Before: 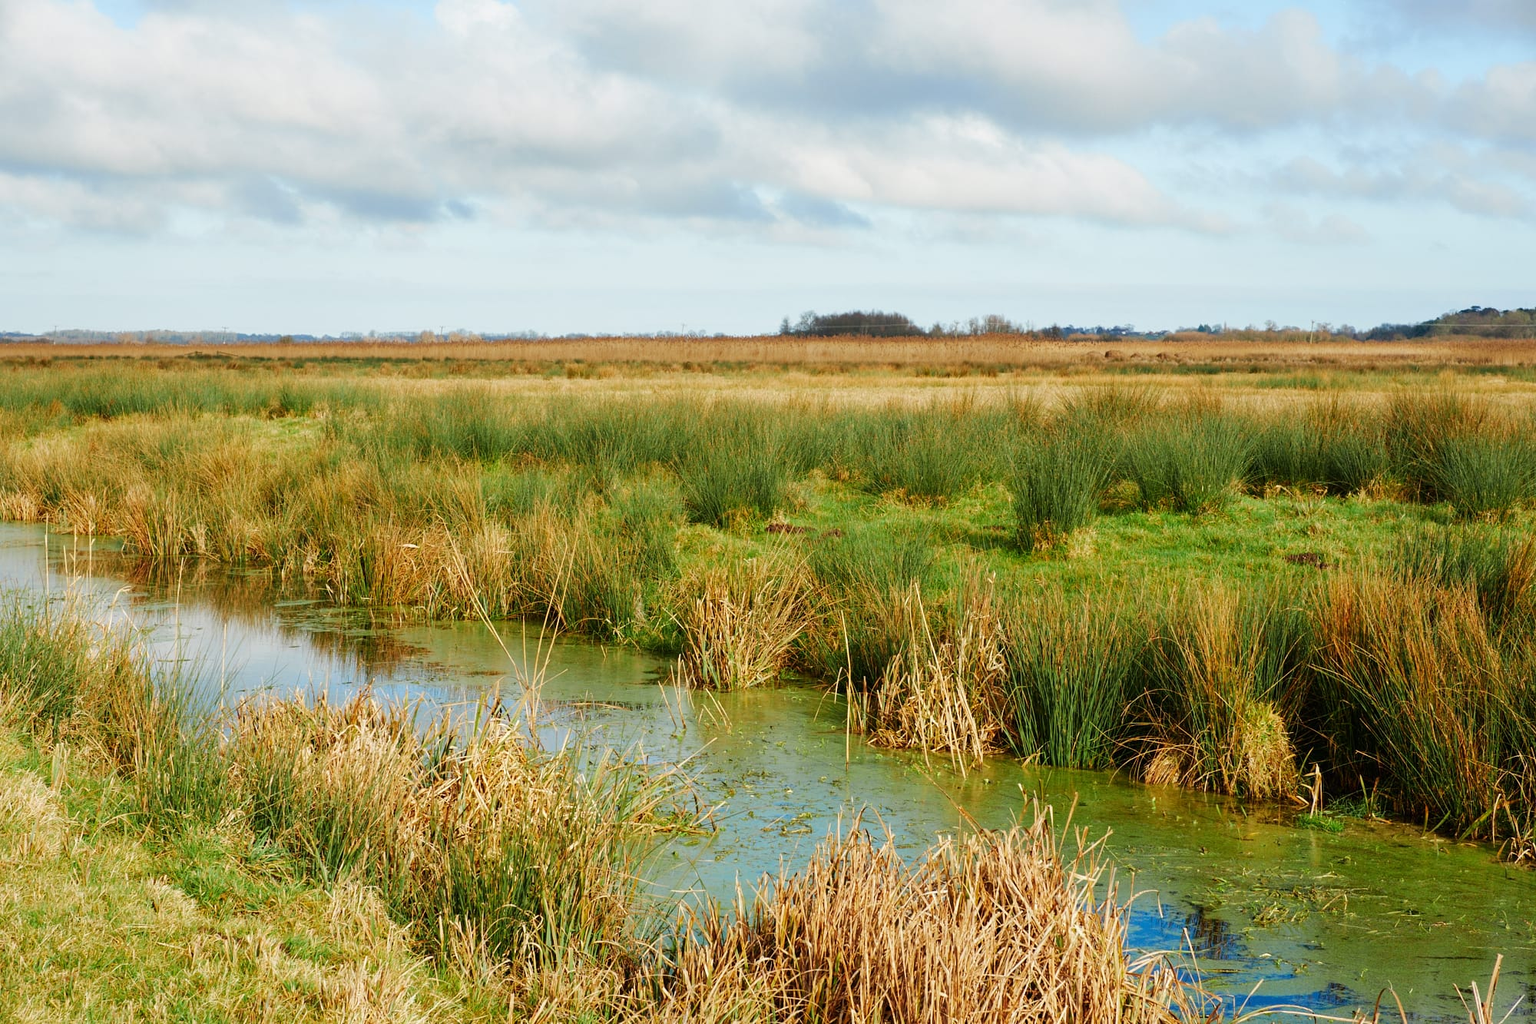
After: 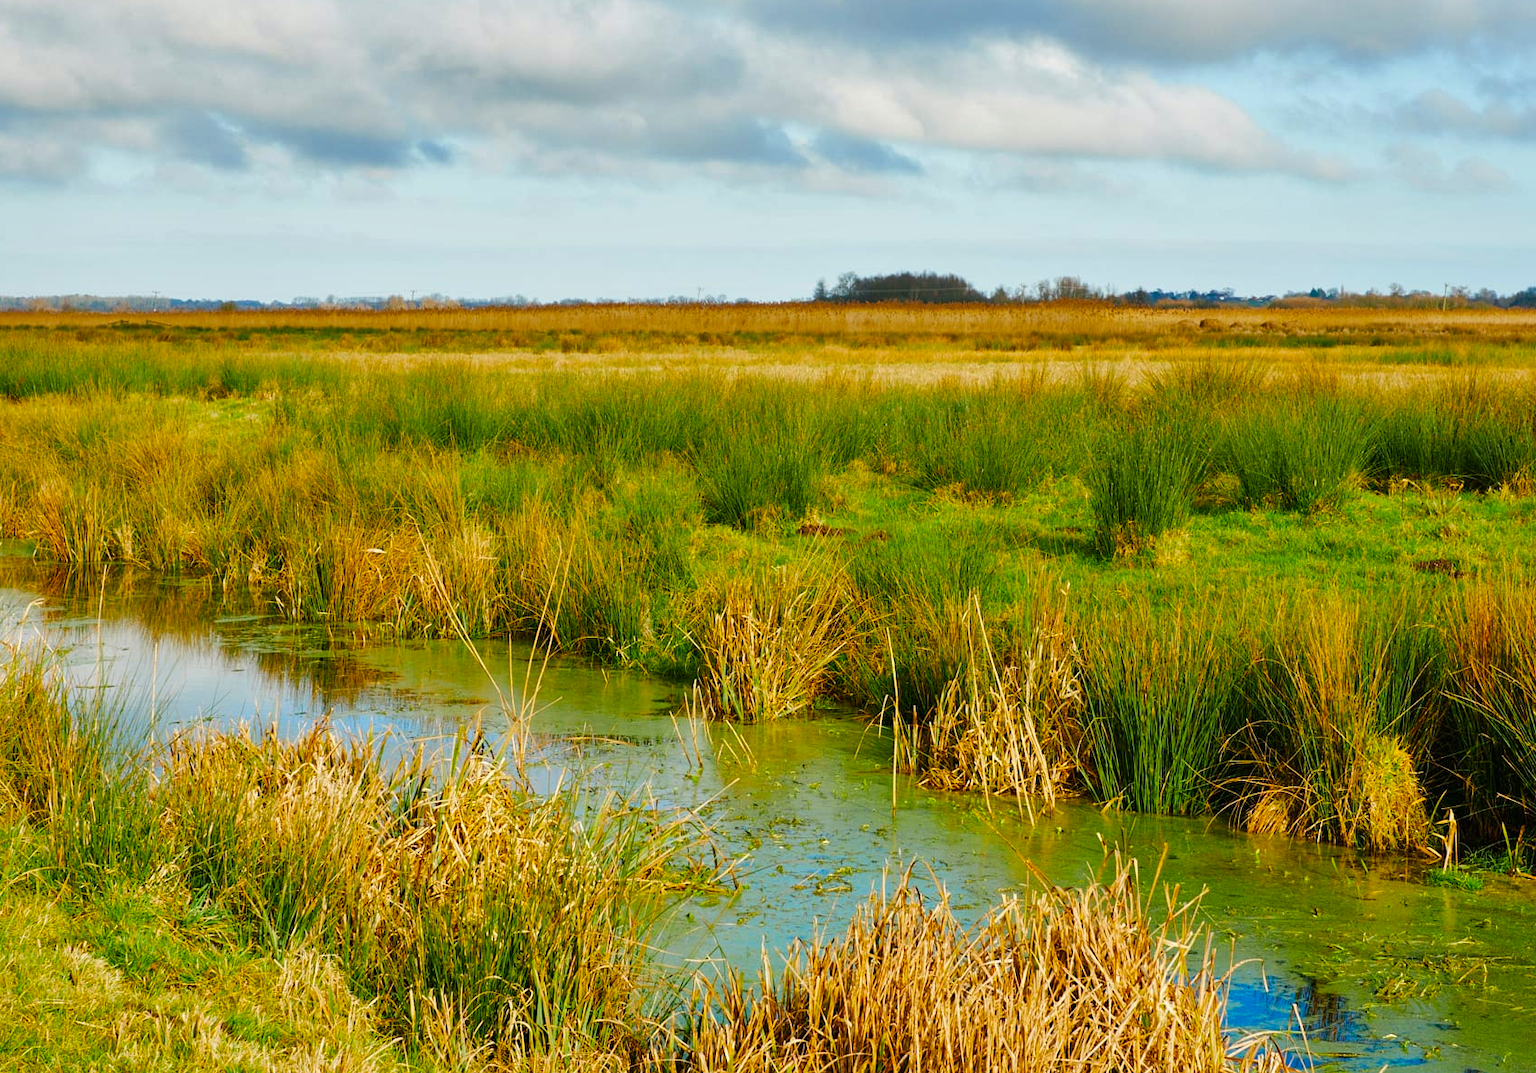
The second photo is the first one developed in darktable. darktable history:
crop: left 6.136%, top 7.984%, right 9.543%, bottom 3.634%
shadows and highlights: soften with gaussian
color balance rgb: shadows lift › chroma 2.638%, shadows lift › hue 190.74°, power › chroma 0.255%, power › hue 62.71°, perceptual saturation grading › global saturation 40.606%
